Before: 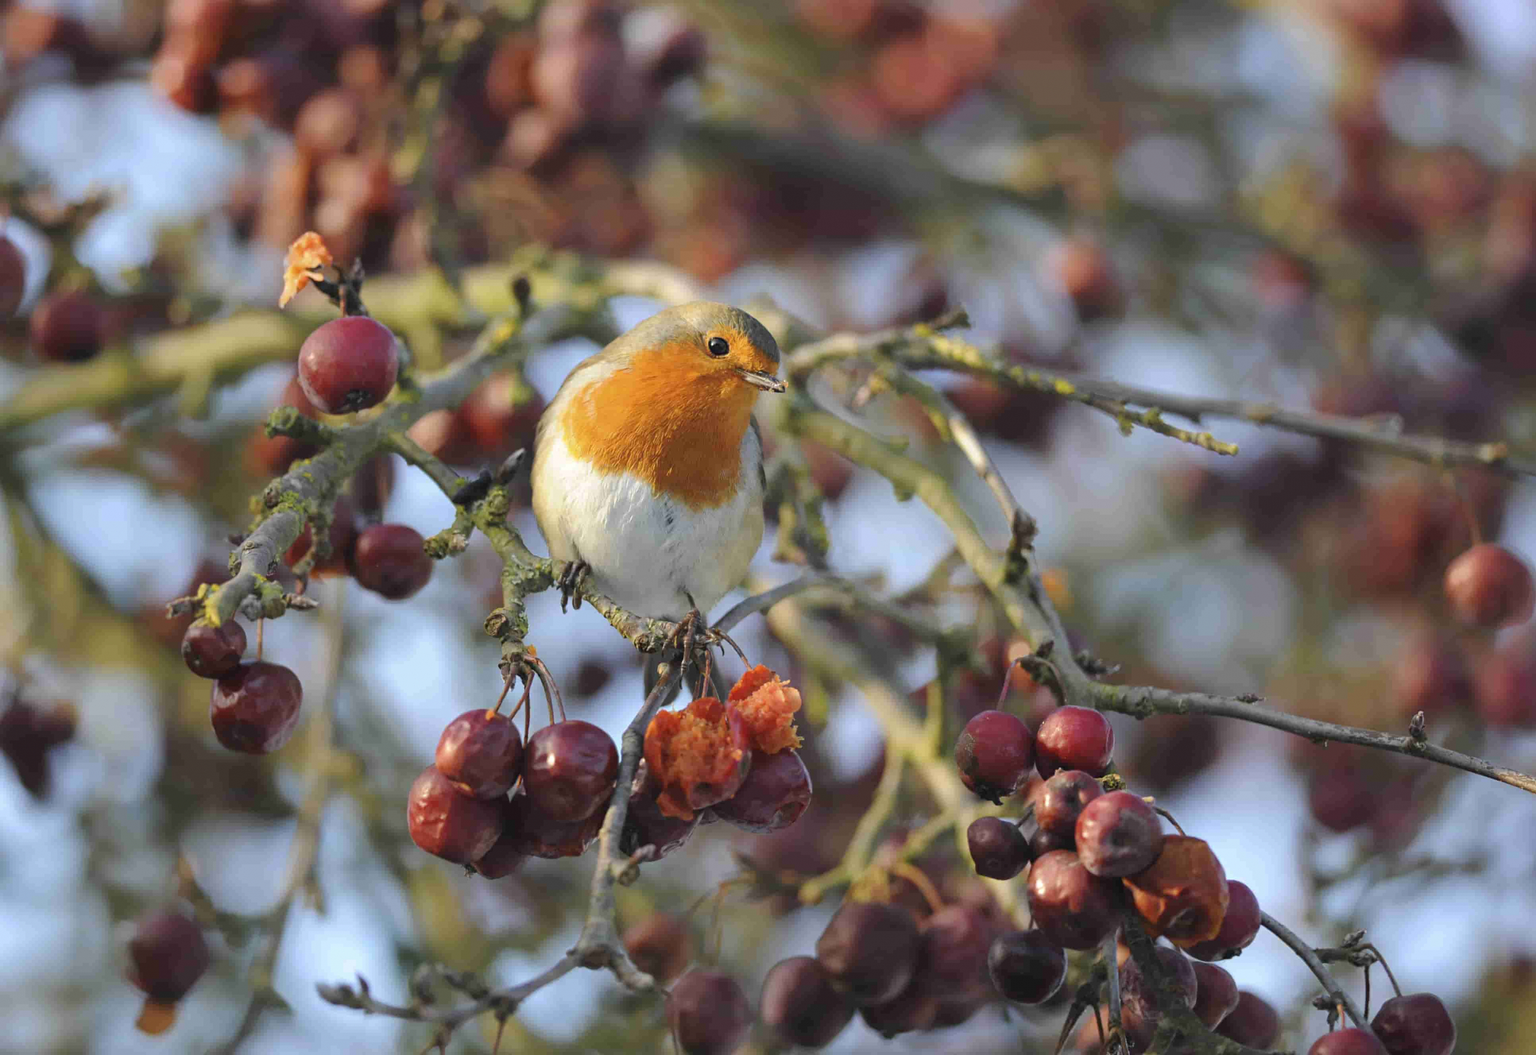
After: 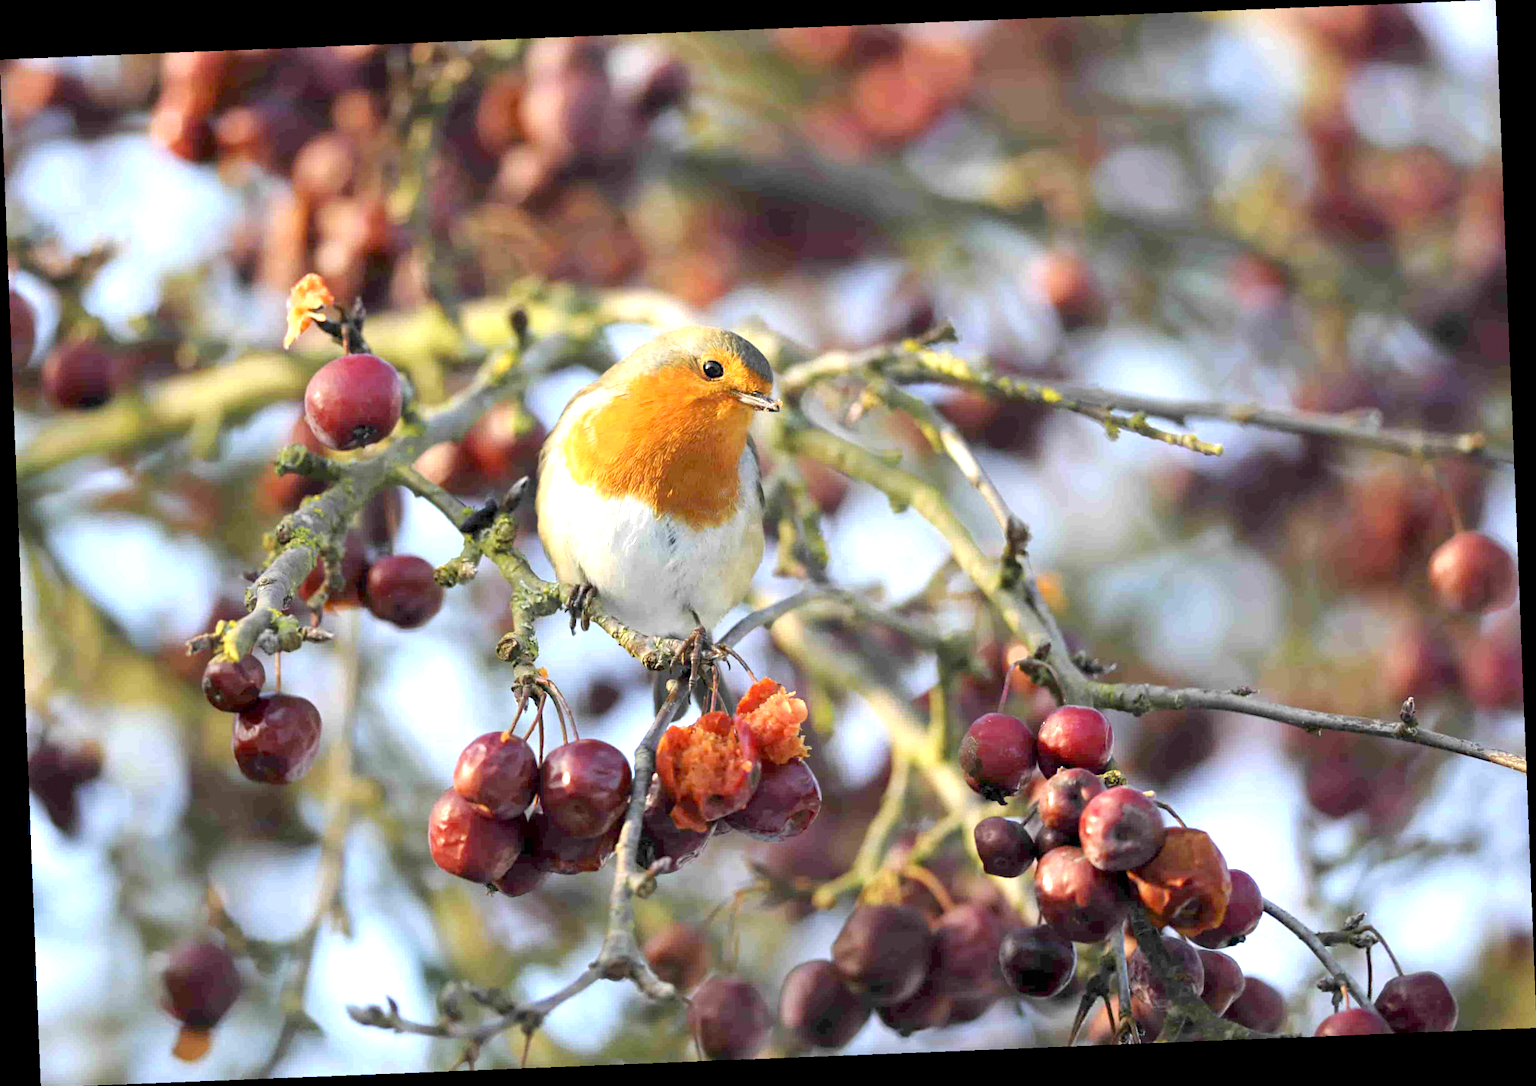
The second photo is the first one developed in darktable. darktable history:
exposure: black level correction 0.008, exposure 0.979 EV, compensate highlight preservation false
rotate and perspective: rotation -2.29°, automatic cropping off
